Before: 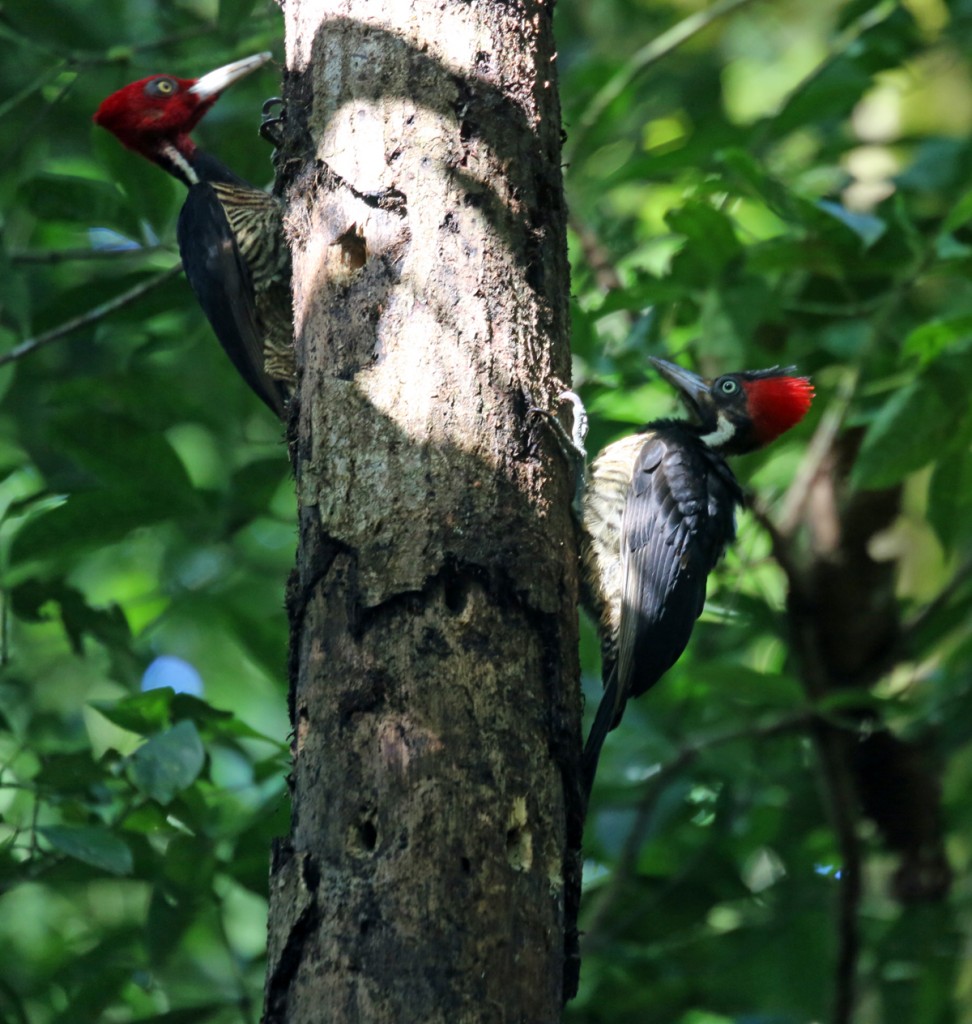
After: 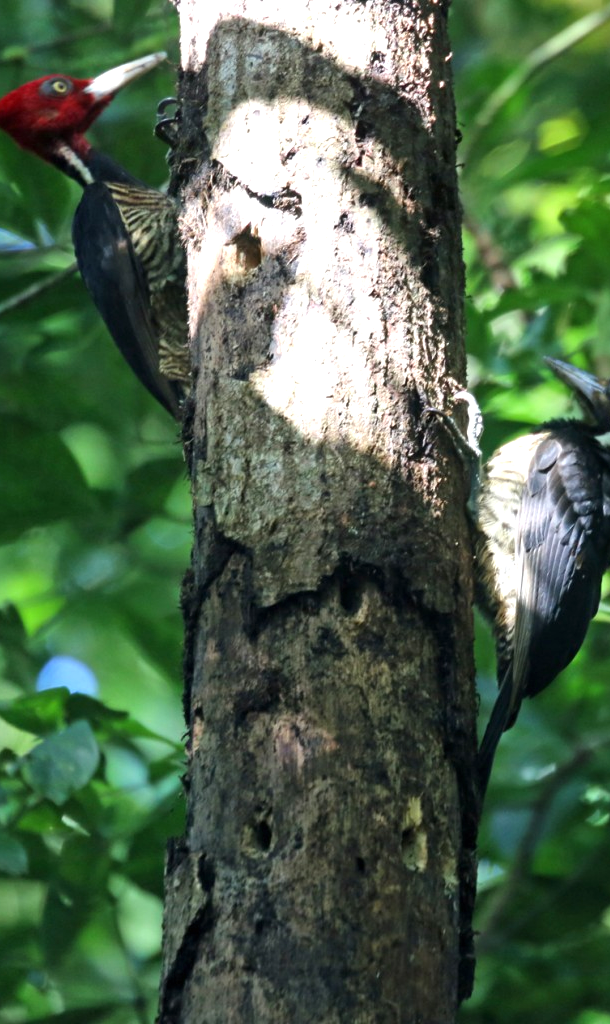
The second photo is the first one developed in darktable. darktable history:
crop: left 10.834%, right 26.374%
exposure: black level correction 0, exposure 0.499 EV, compensate highlight preservation false
